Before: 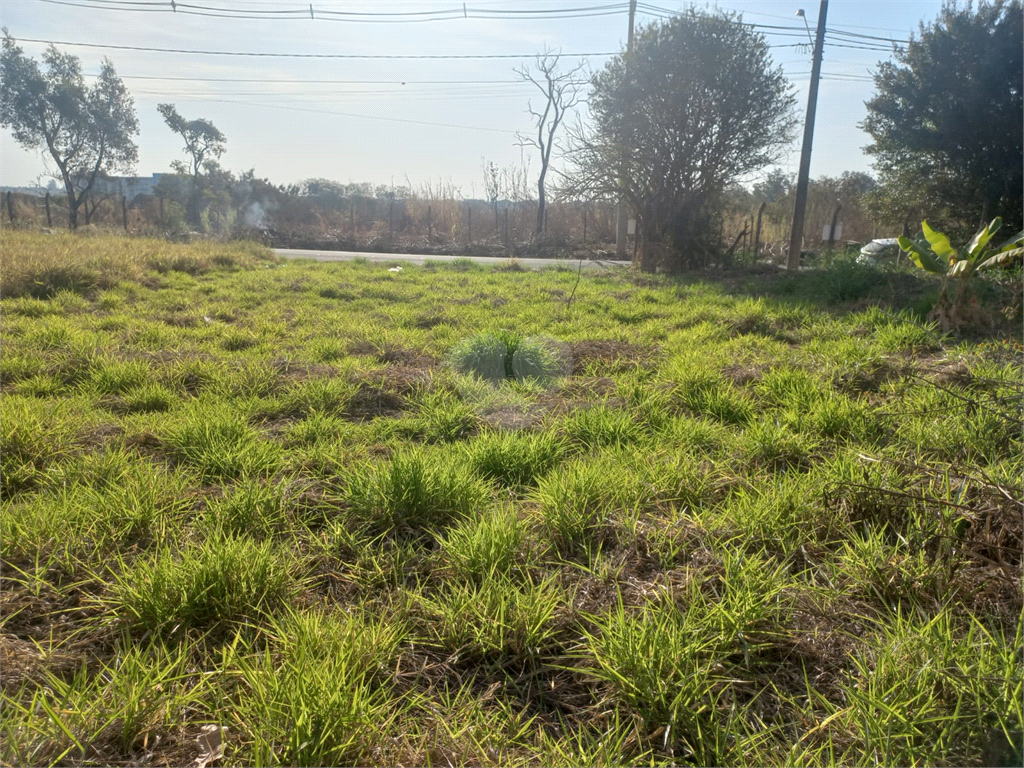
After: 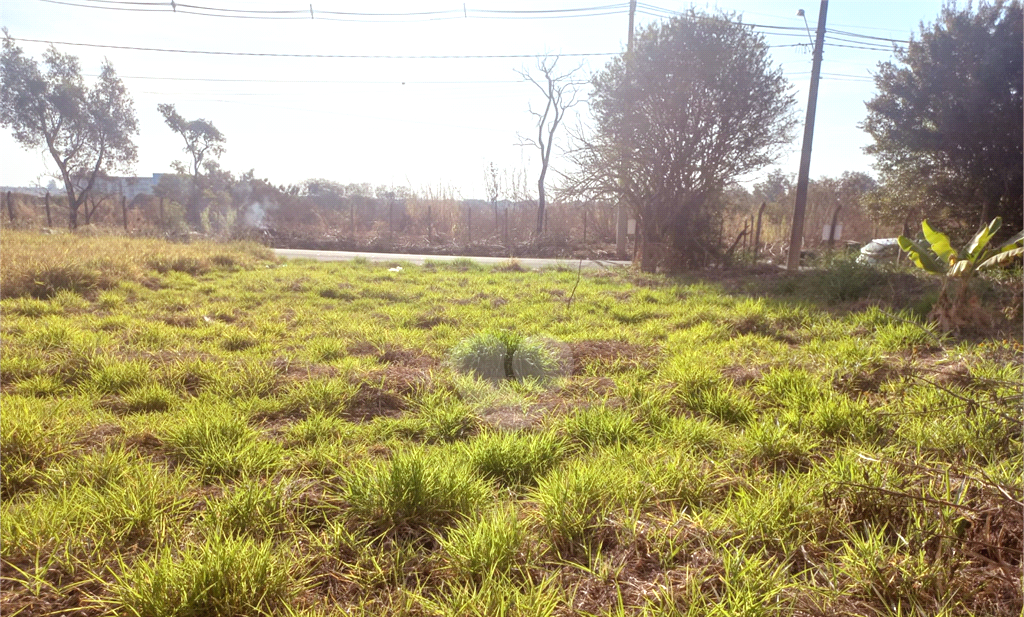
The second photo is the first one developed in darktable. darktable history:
exposure: black level correction -0.002, exposure 0.54 EV, compensate highlight preservation false
crop: bottom 19.644%
rgb levels: mode RGB, independent channels, levels [[0, 0.474, 1], [0, 0.5, 1], [0, 0.5, 1]]
